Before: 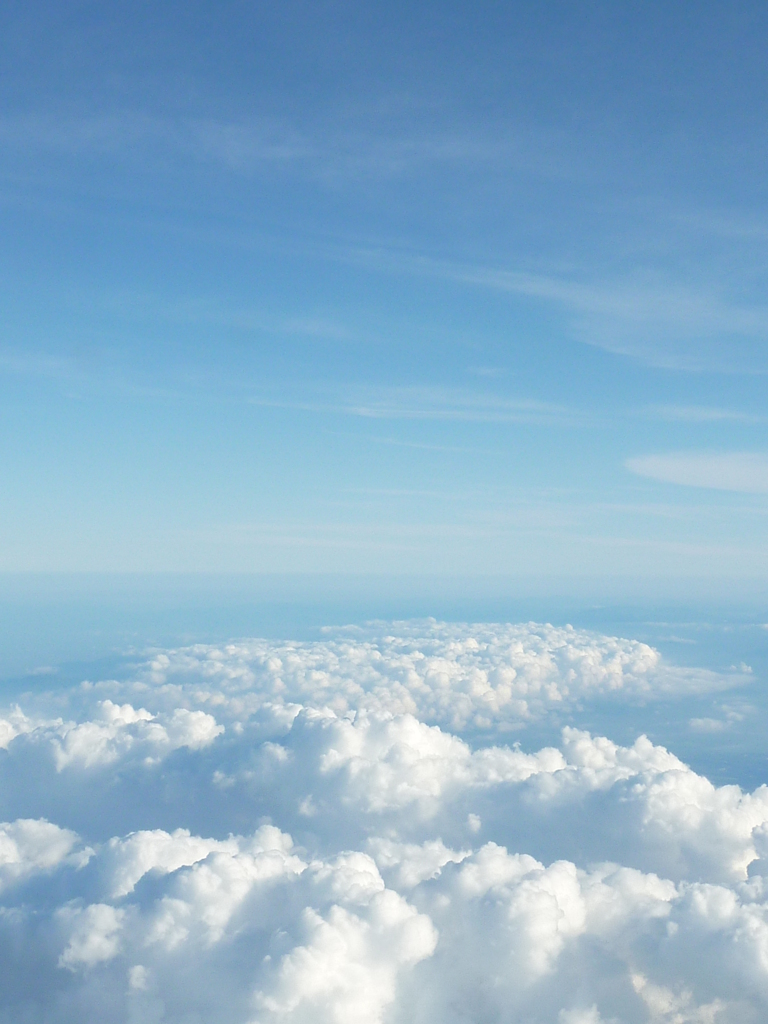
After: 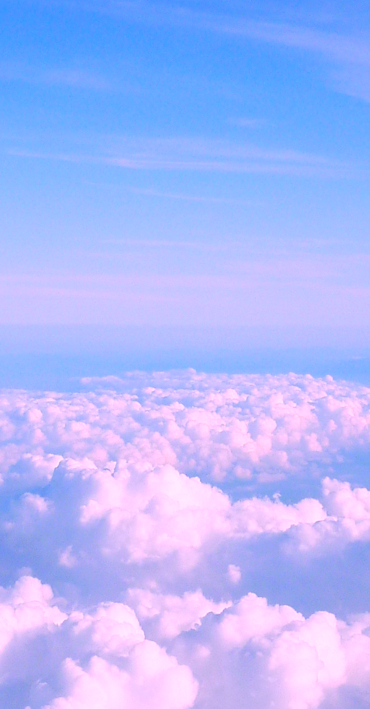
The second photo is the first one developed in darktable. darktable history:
color correction: highlights a* 18.92, highlights b* -11.76, saturation 1.67
crop: left 31.372%, top 24.342%, right 20.325%, bottom 6.358%
